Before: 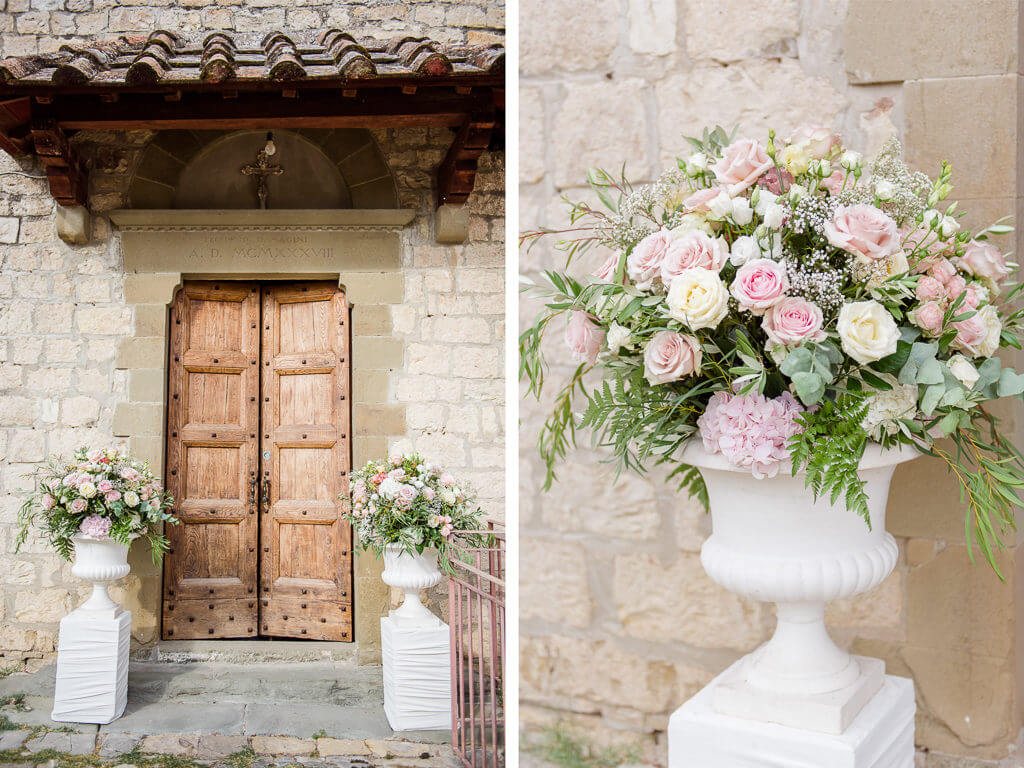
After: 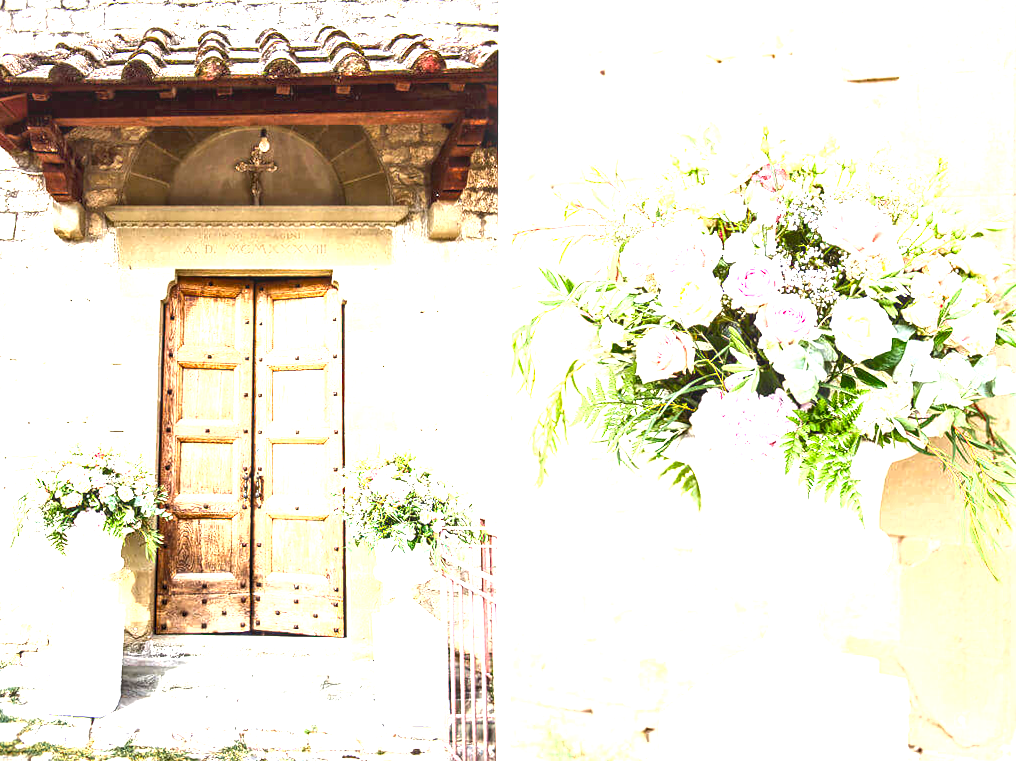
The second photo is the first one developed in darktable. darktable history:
shadows and highlights: shadows 37.27, highlights -28.18, soften with gaussian
rotate and perspective: rotation 0.192°, lens shift (horizontal) -0.015, crop left 0.005, crop right 0.996, crop top 0.006, crop bottom 0.99
local contrast: detail 130%
exposure: black level correction 0, exposure 2.138 EV, compensate exposure bias true, compensate highlight preservation false
